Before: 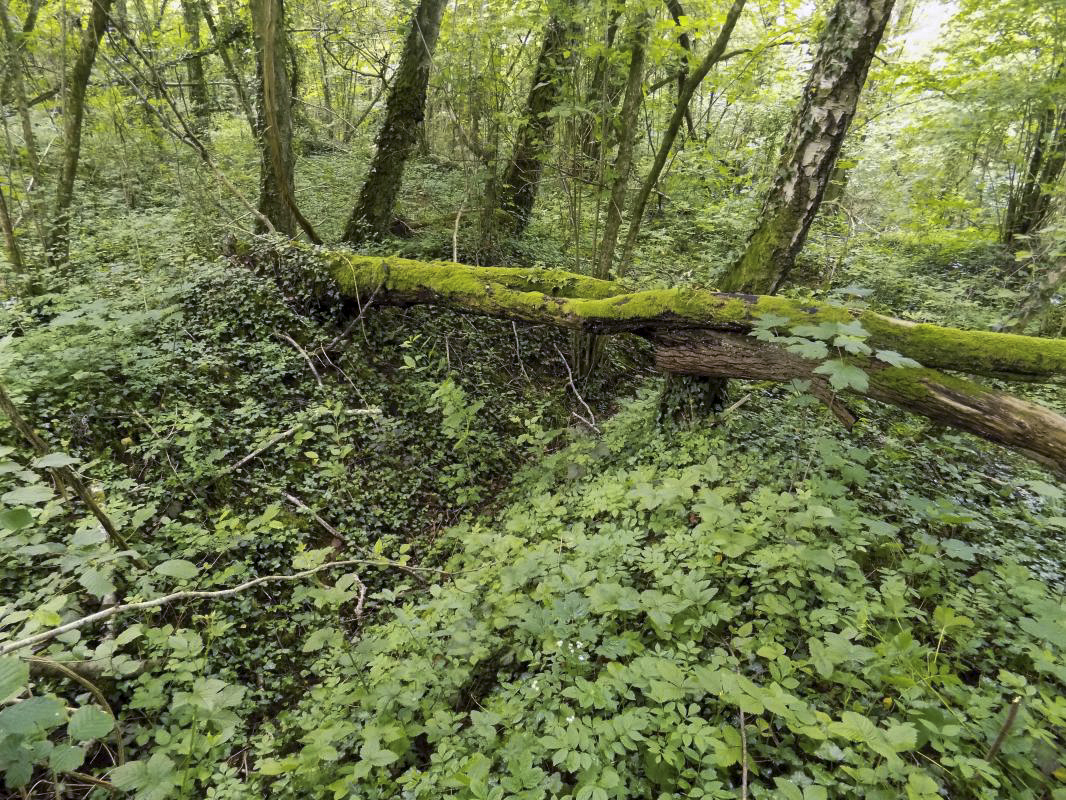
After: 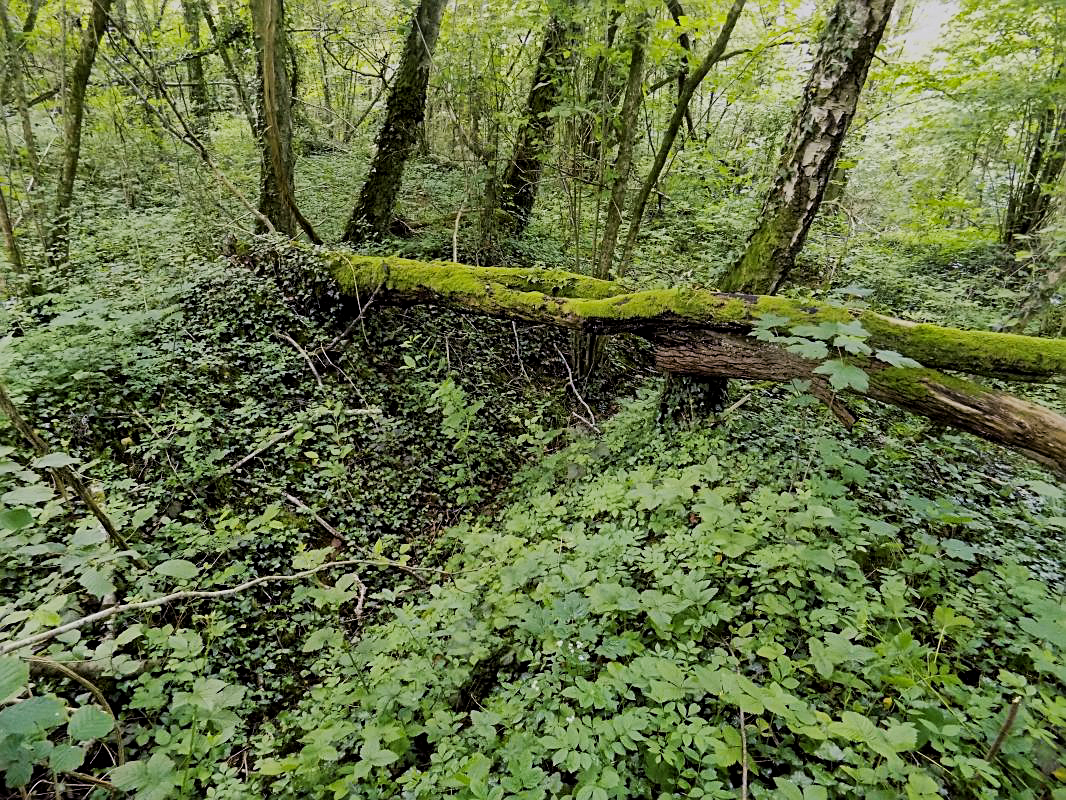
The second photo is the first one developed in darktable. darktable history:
local contrast: mode bilateral grid, contrast 20, coarseness 50, detail 120%, midtone range 0.2
filmic rgb: black relative exposure -7.65 EV, white relative exposure 4.56 EV, hardness 3.61
sharpen: on, module defaults
